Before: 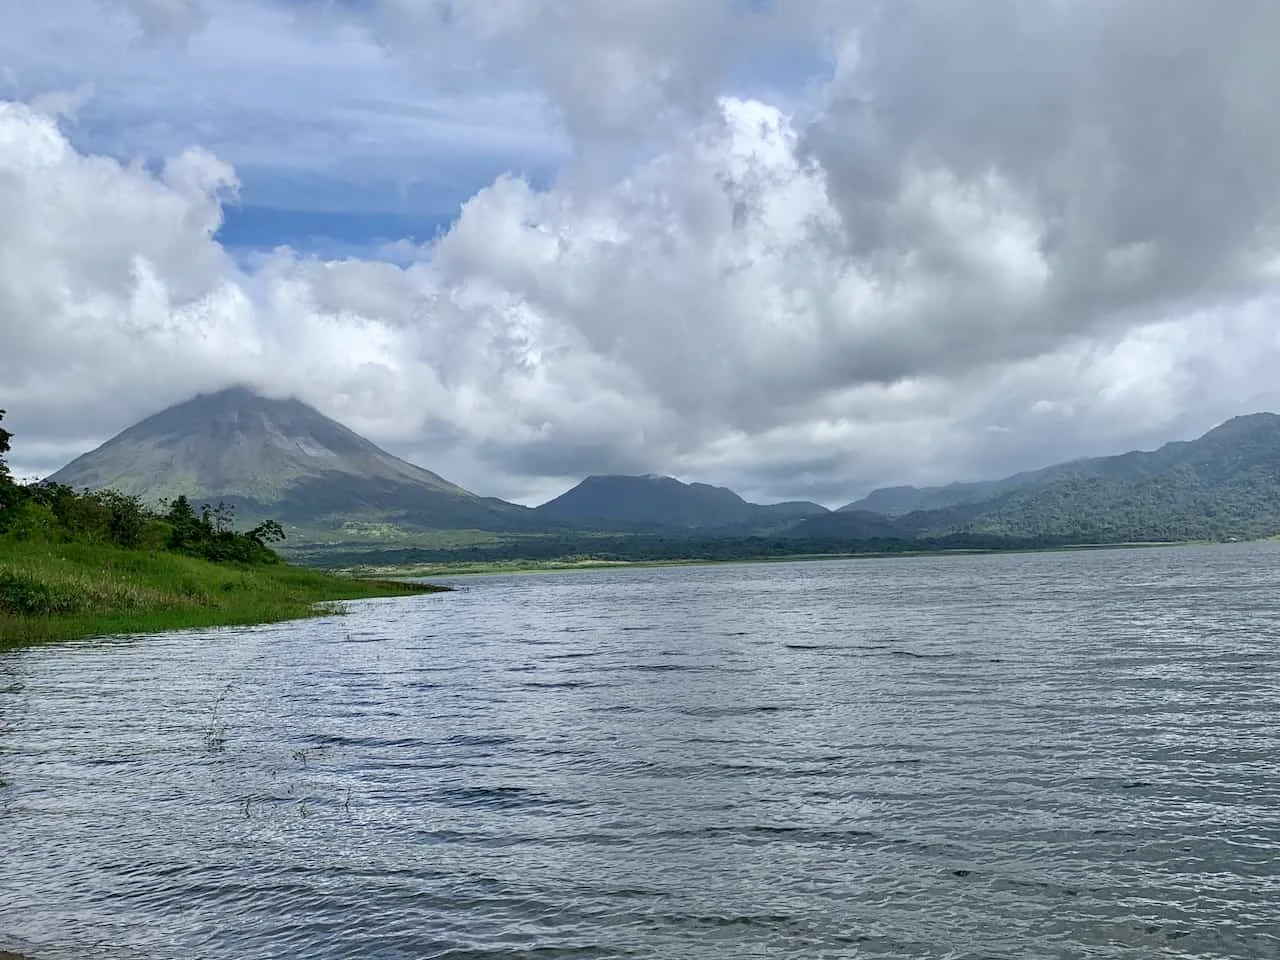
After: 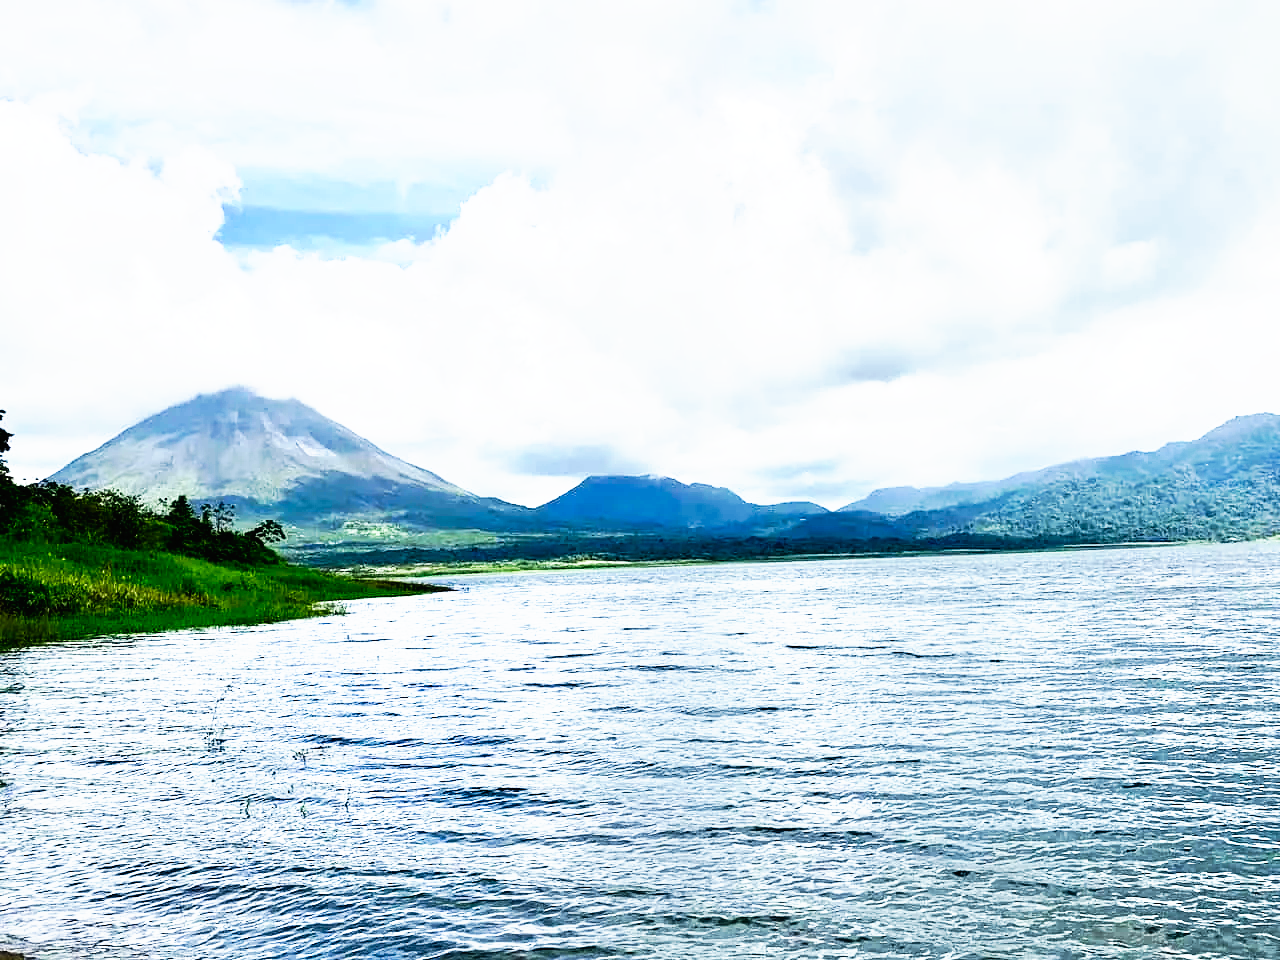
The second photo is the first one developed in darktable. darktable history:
base curve: curves: ch0 [(0, 0) (0.012, 0.01) (0.073, 0.168) (0.31, 0.711) (0.645, 0.957) (1, 1)], preserve colors none
tone curve: curves: ch0 [(0, 0) (0.003, 0.007) (0.011, 0.009) (0.025, 0.01) (0.044, 0.012) (0.069, 0.013) (0.1, 0.014) (0.136, 0.021) (0.177, 0.038) (0.224, 0.06) (0.277, 0.099) (0.335, 0.16) (0.399, 0.227) (0.468, 0.329) (0.543, 0.45) (0.623, 0.594) (0.709, 0.756) (0.801, 0.868) (0.898, 0.971) (1, 1)], preserve colors none
